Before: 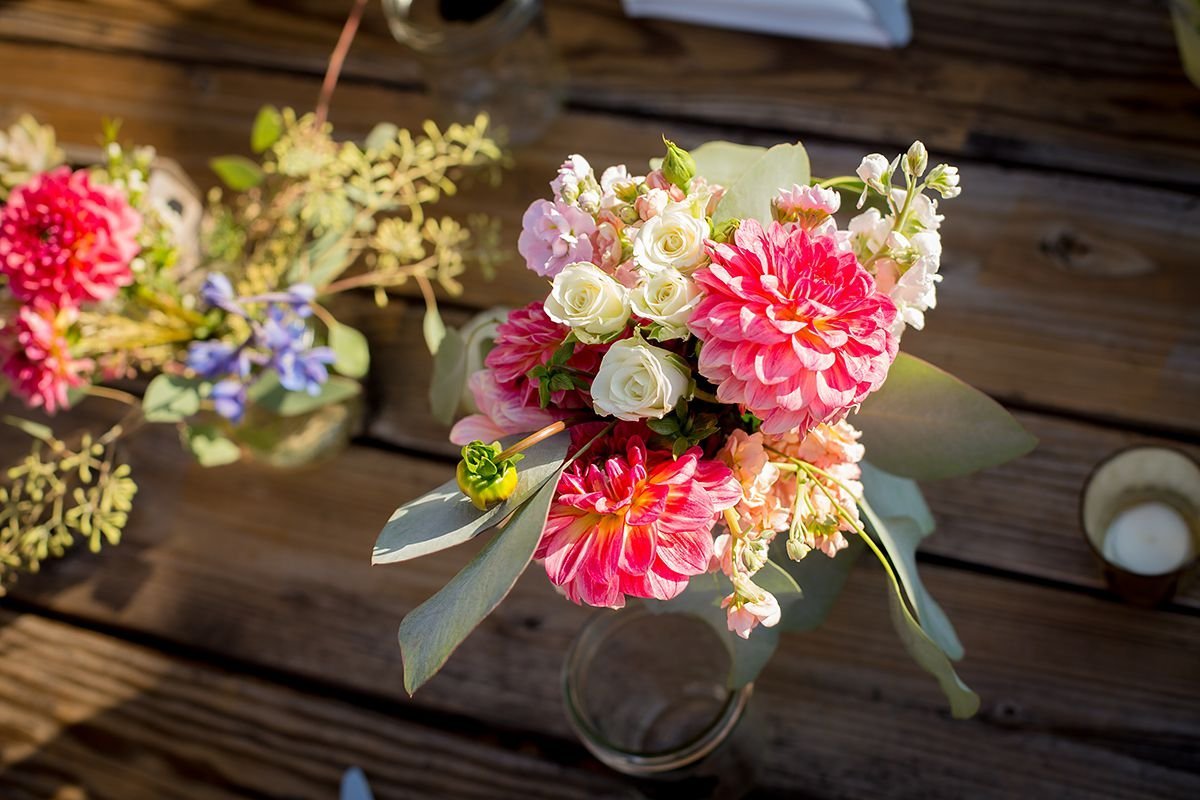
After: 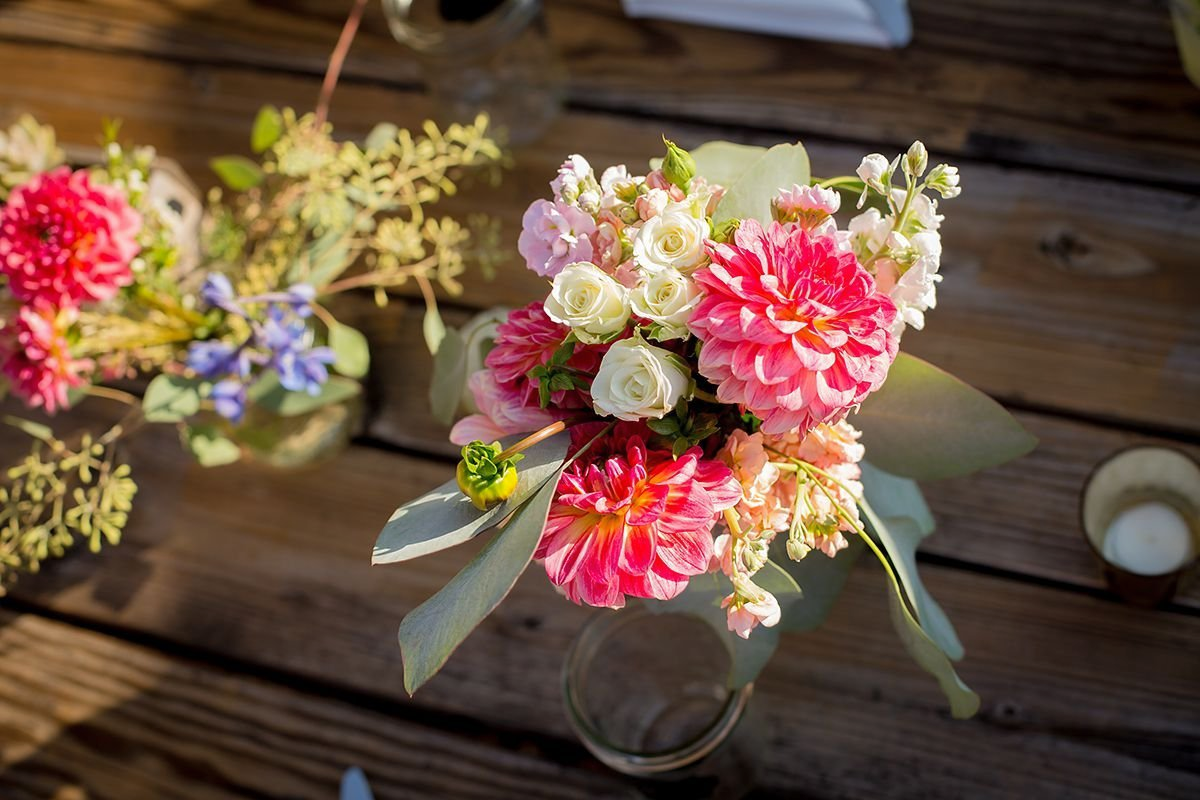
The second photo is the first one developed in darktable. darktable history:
shadows and highlights: shadows 25.97, highlights -24.69
